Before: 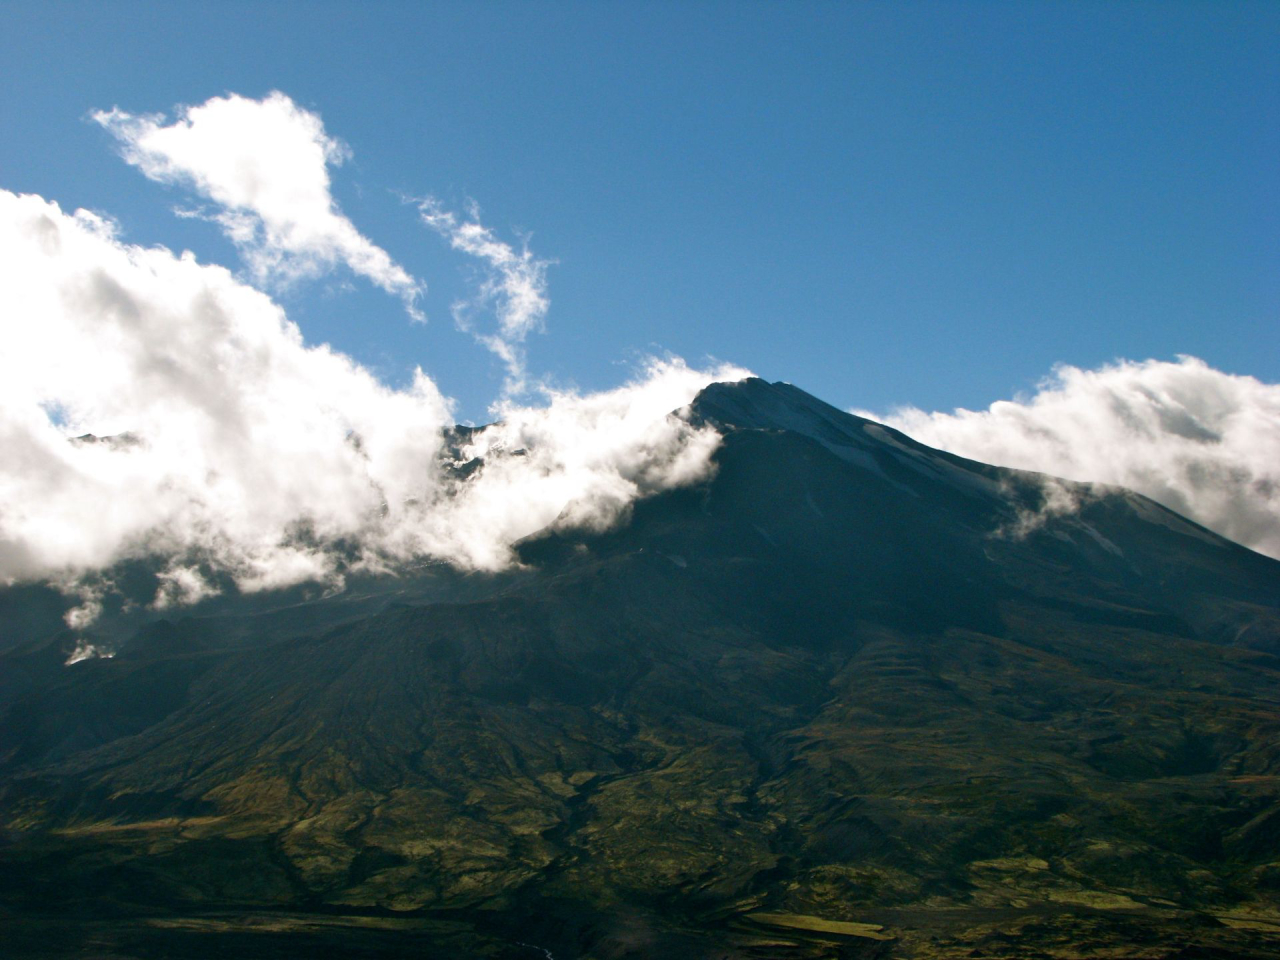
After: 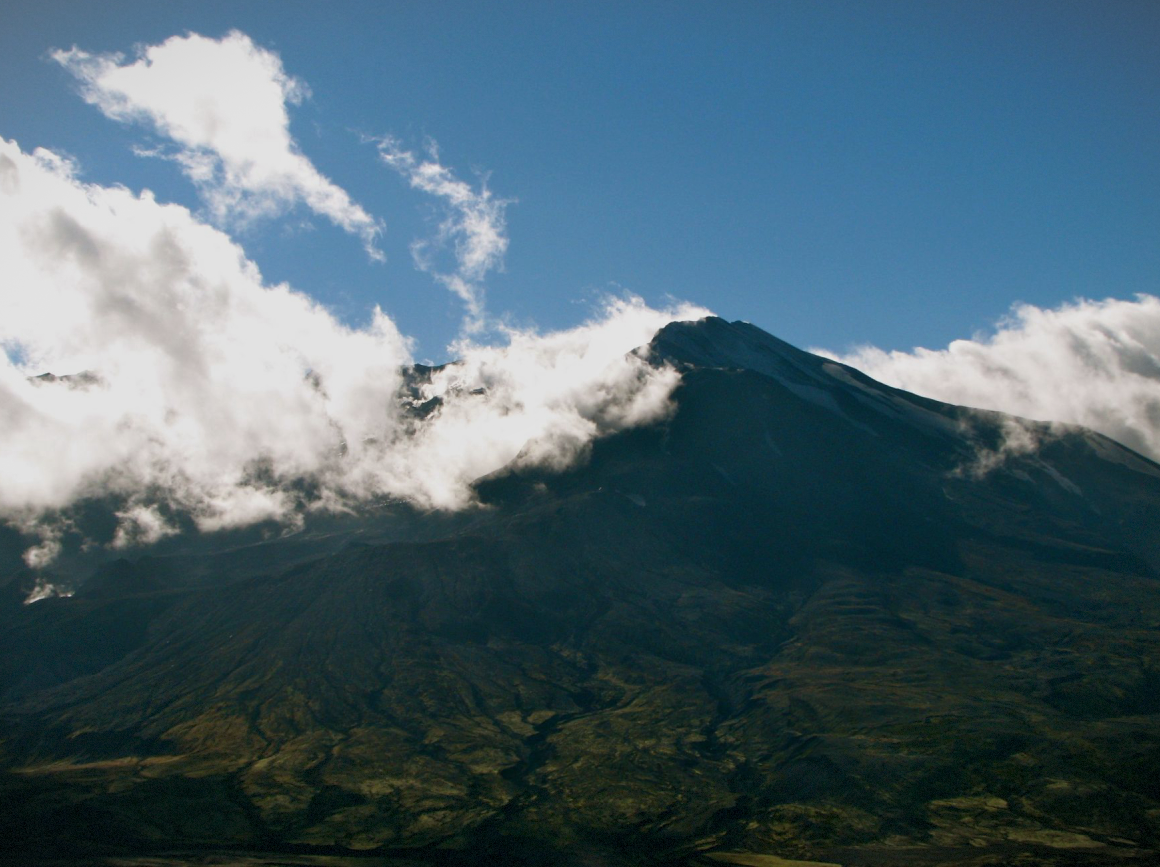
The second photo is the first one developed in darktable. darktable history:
exposure: exposure -0.389 EV, compensate exposure bias true, compensate highlight preservation false
vignetting: fall-off start 97.81%, fall-off radius 101.32%, width/height ratio 1.372, dithering 8-bit output, unbound false
crop: left 3.216%, top 6.363%, right 6.131%, bottom 3.295%
tone equalizer: on, module defaults
